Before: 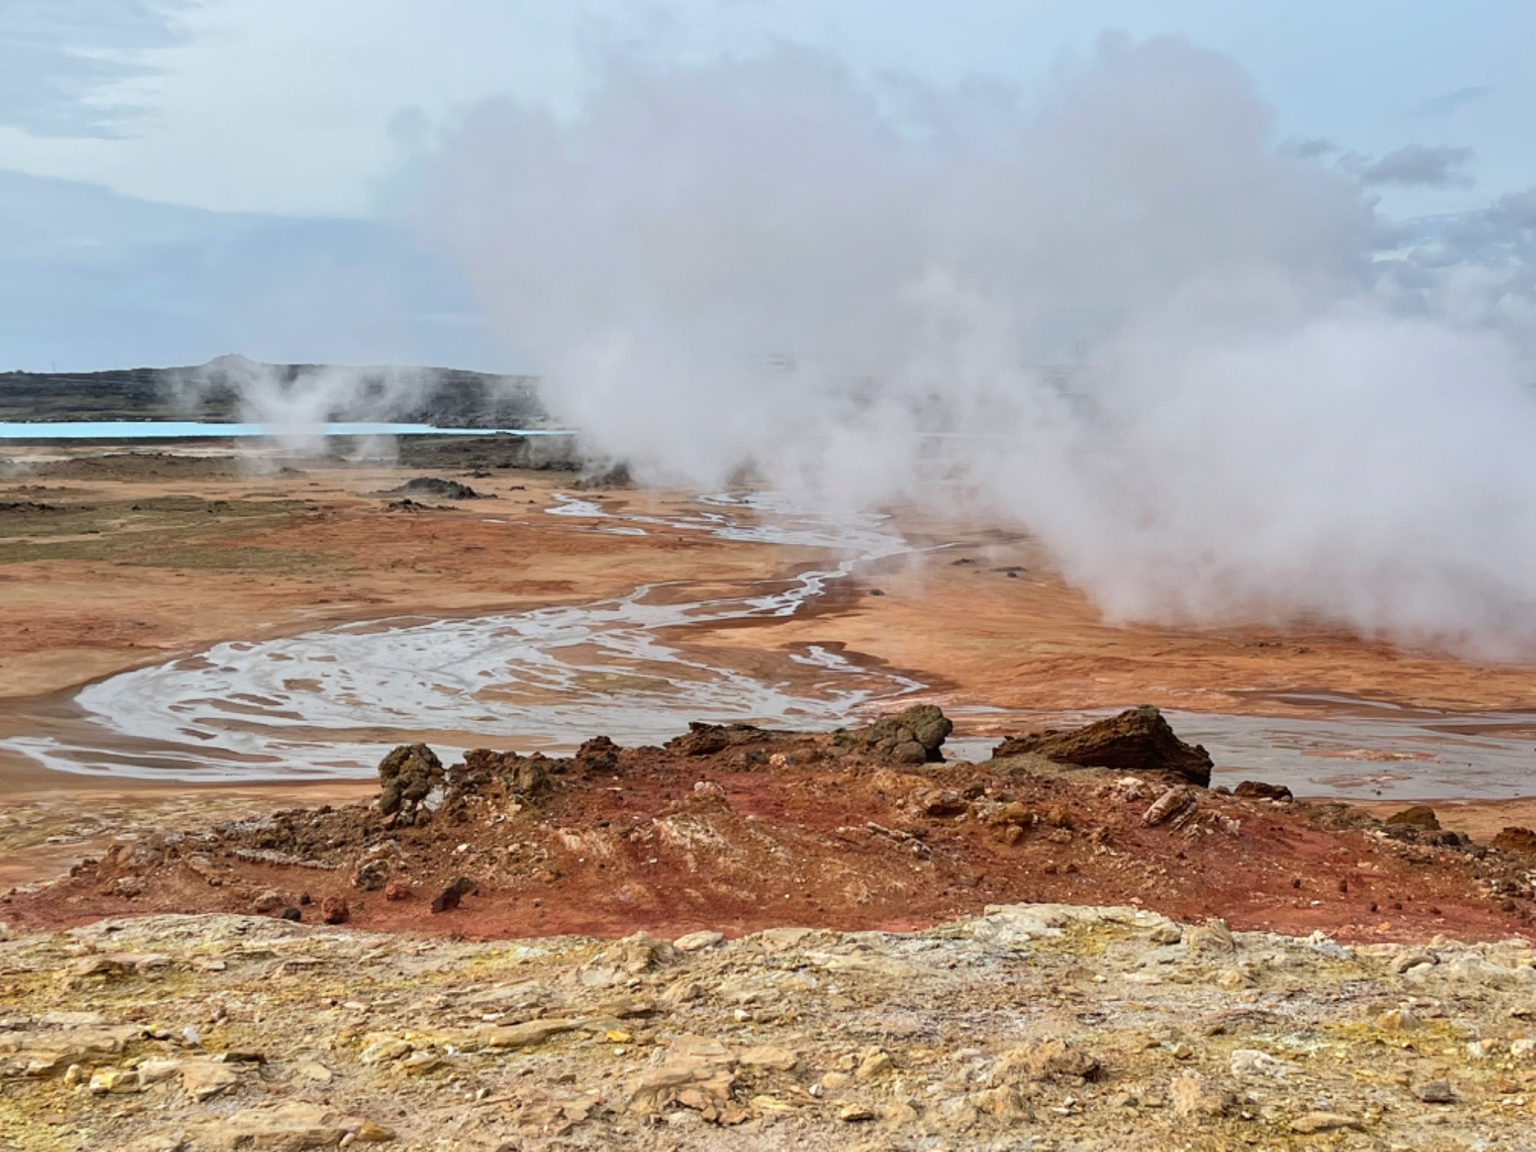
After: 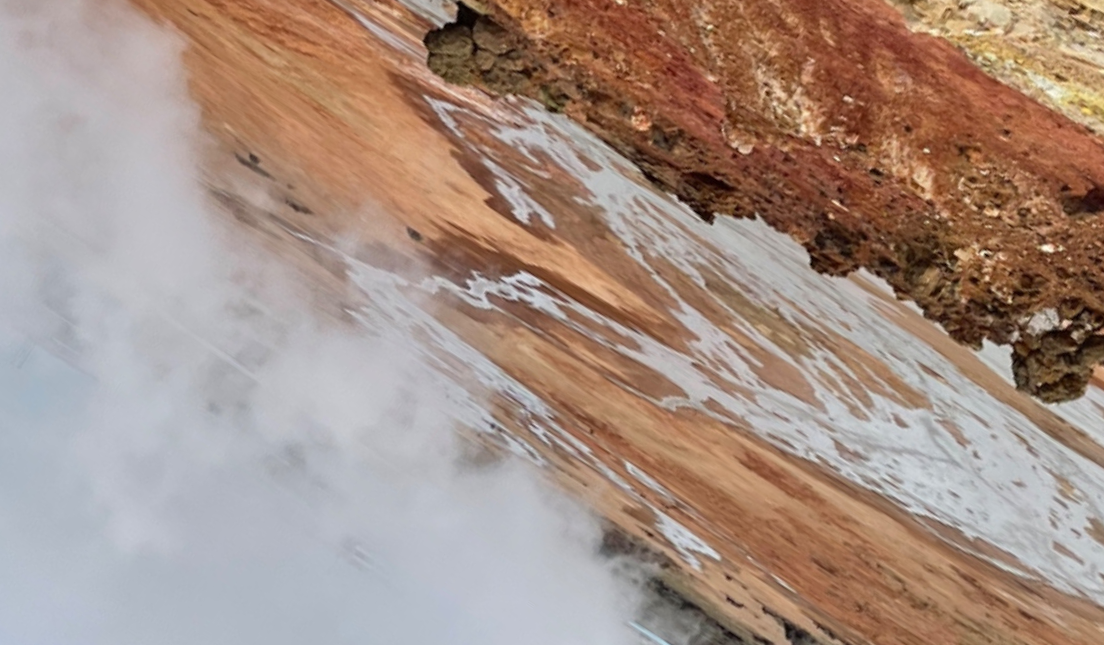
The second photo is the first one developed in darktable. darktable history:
crop and rotate: angle 147.22°, left 9.223%, top 15.656%, right 4.441%, bottom 17.086%
